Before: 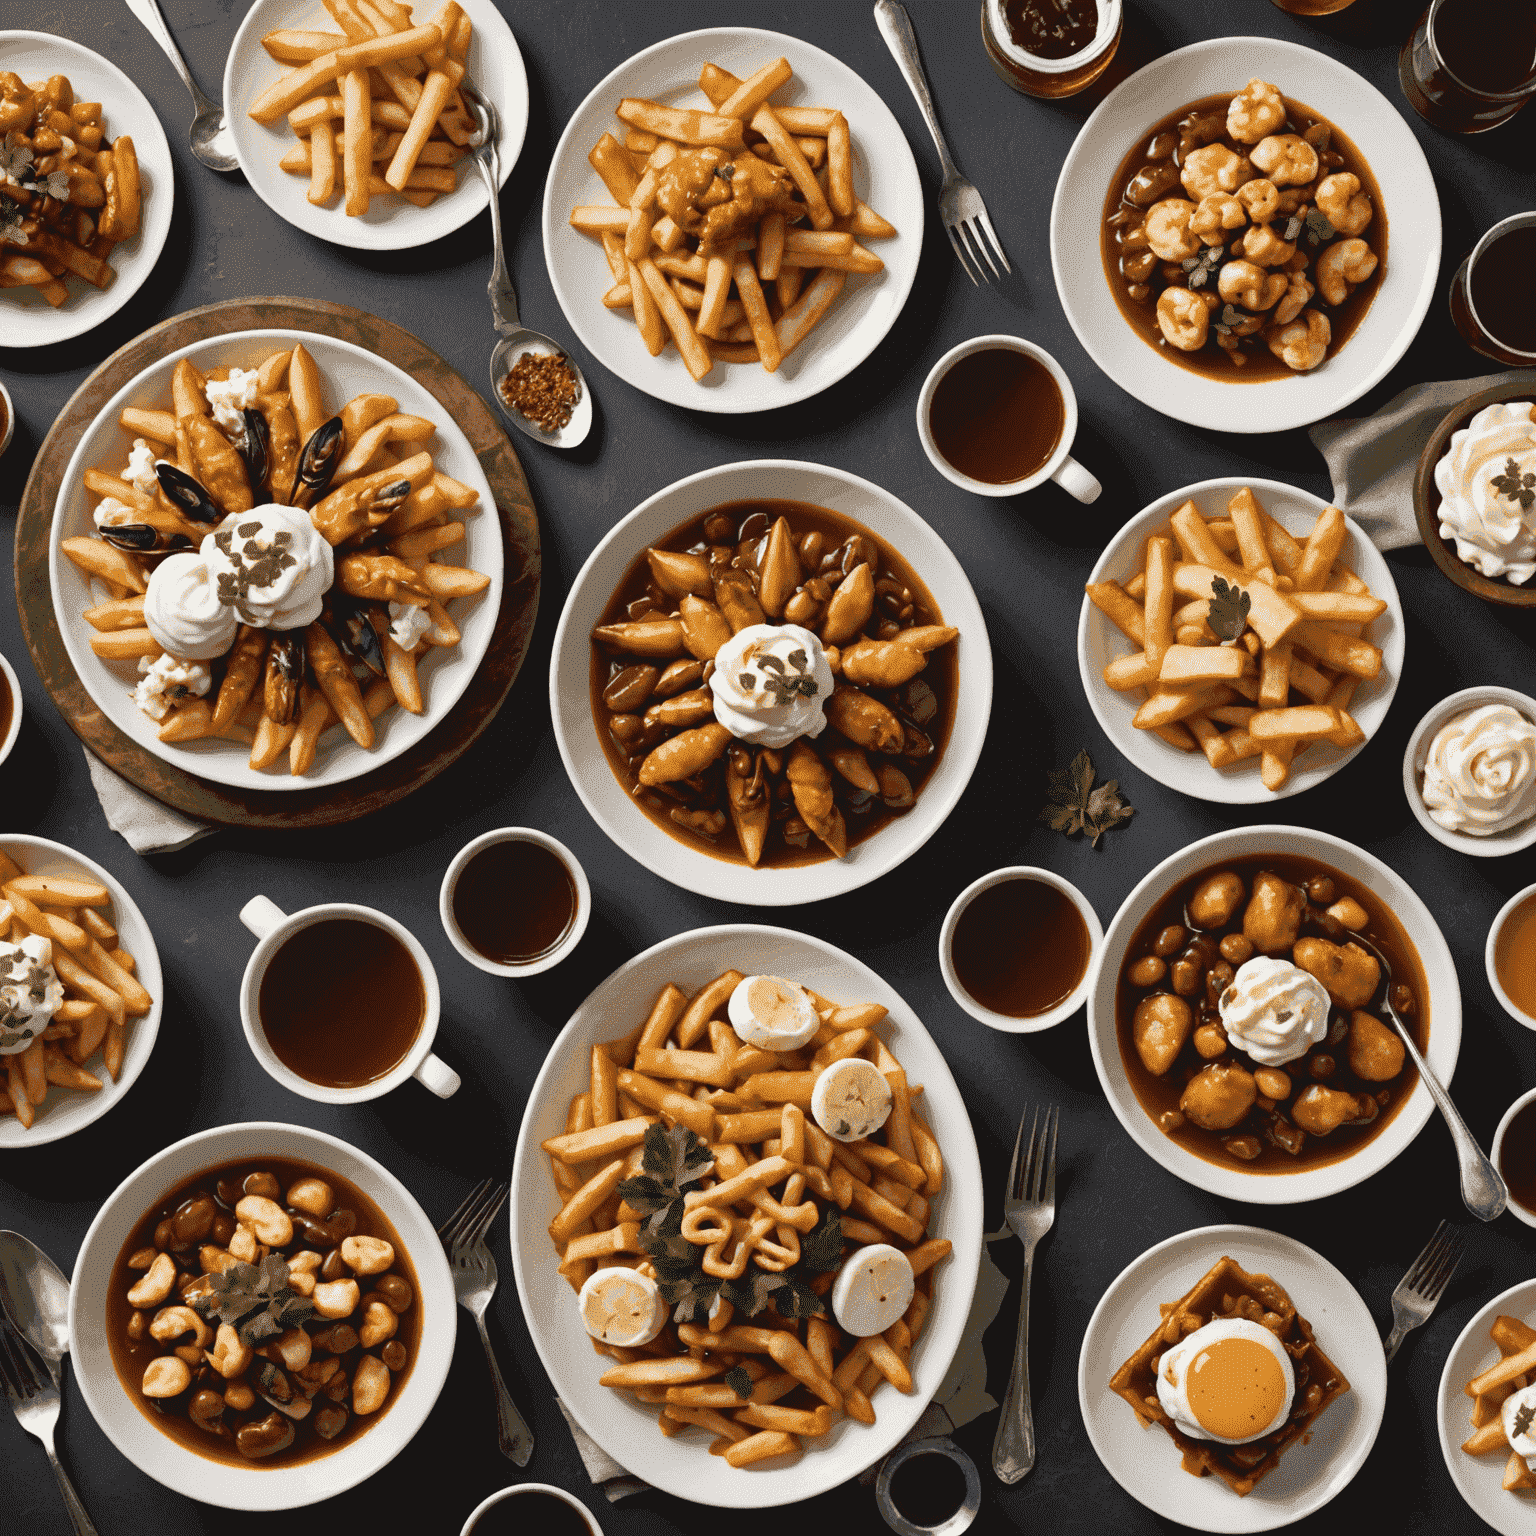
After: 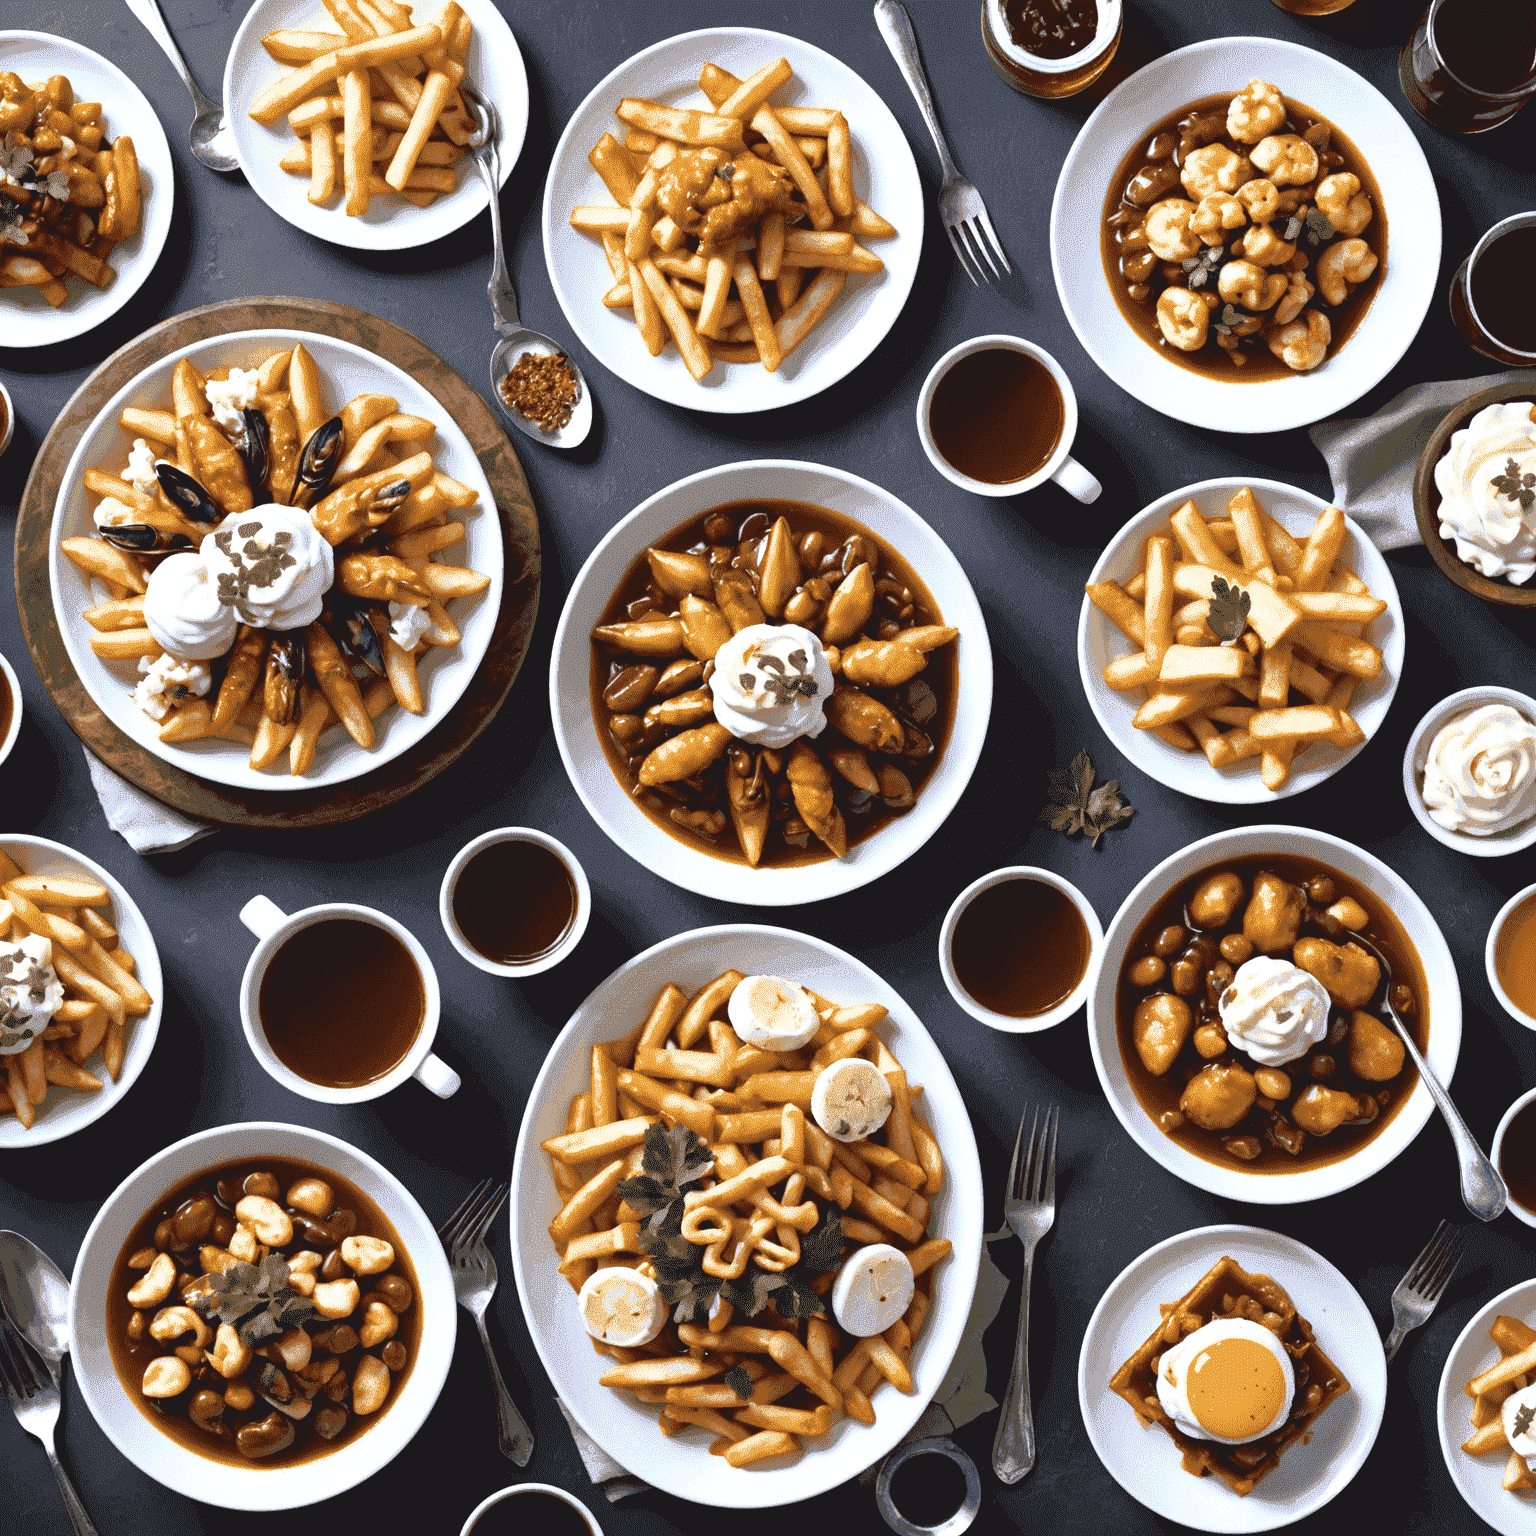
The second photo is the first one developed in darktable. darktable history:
exposure: black level correction 0, exposure 0.5 EV, compensate highlight preservation false
tone equalizer: -8 EV -1.84 EV, -7 EV -1.16 EV, -6 EV -1.62 EV, smoothing diameter 25%, edges refinement/feathering 10, preserve details guided filter
white balance: red 0.948, green 1.02, blue 1.176
